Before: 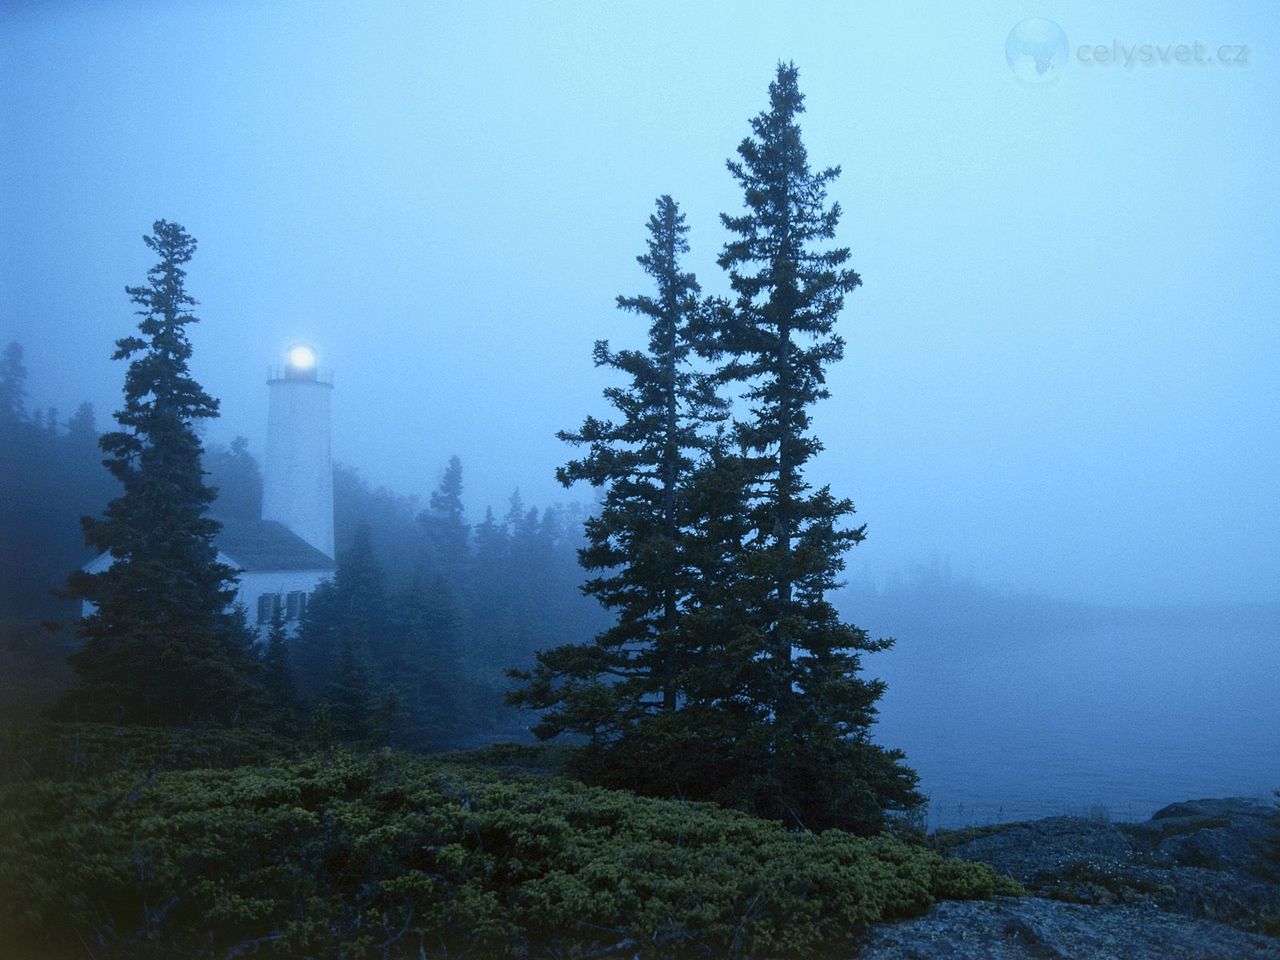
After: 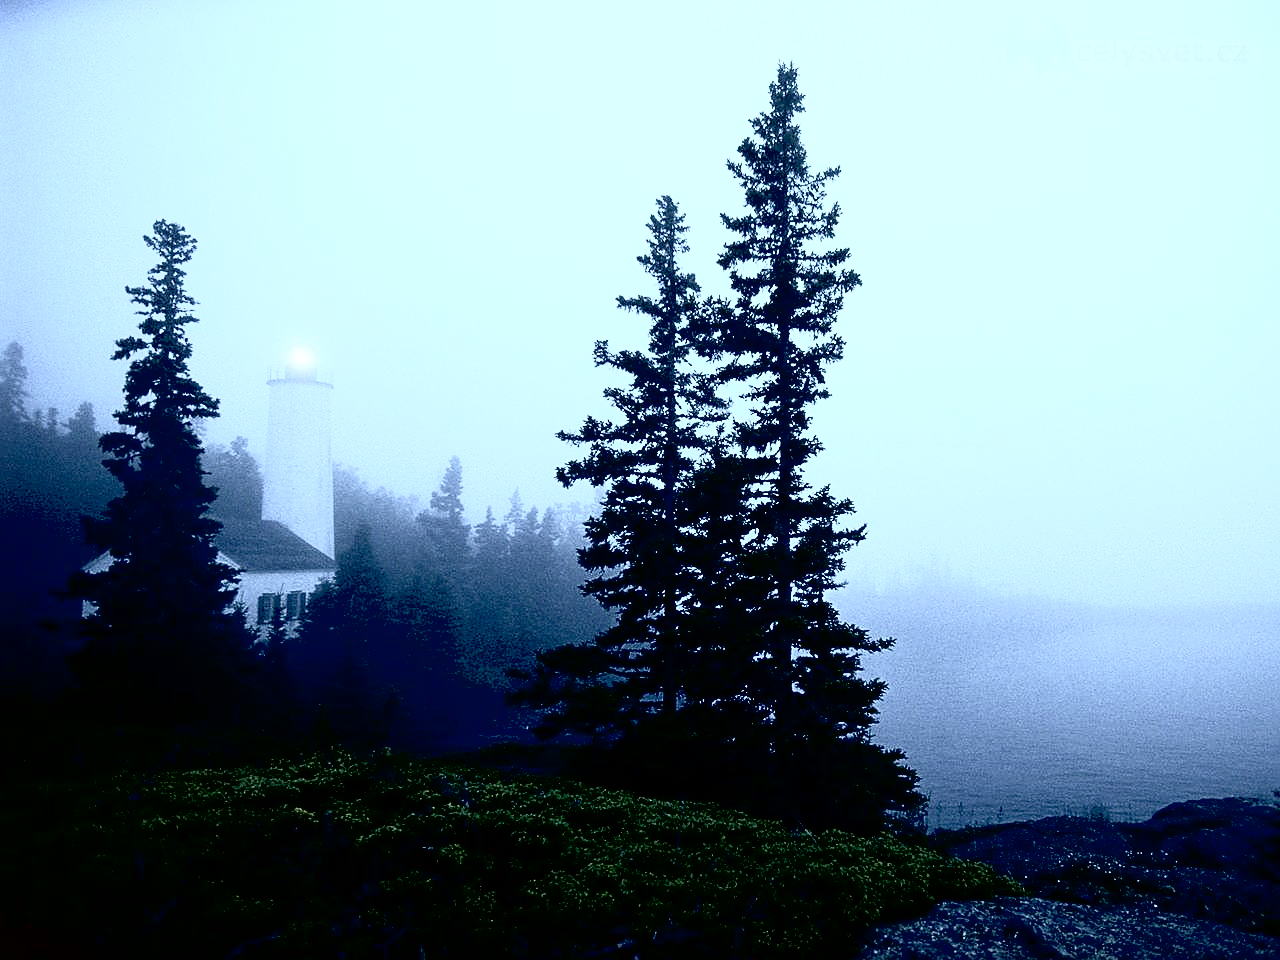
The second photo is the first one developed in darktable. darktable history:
exposure: black level correction 0.048, exposure 0.013 EV, compensate exposure bias true, compensate highlight preservation false
sharpen: on, module defaults
contrast brightness saturation: contrast 0.56, brightness 0.568, saturation -0.332
